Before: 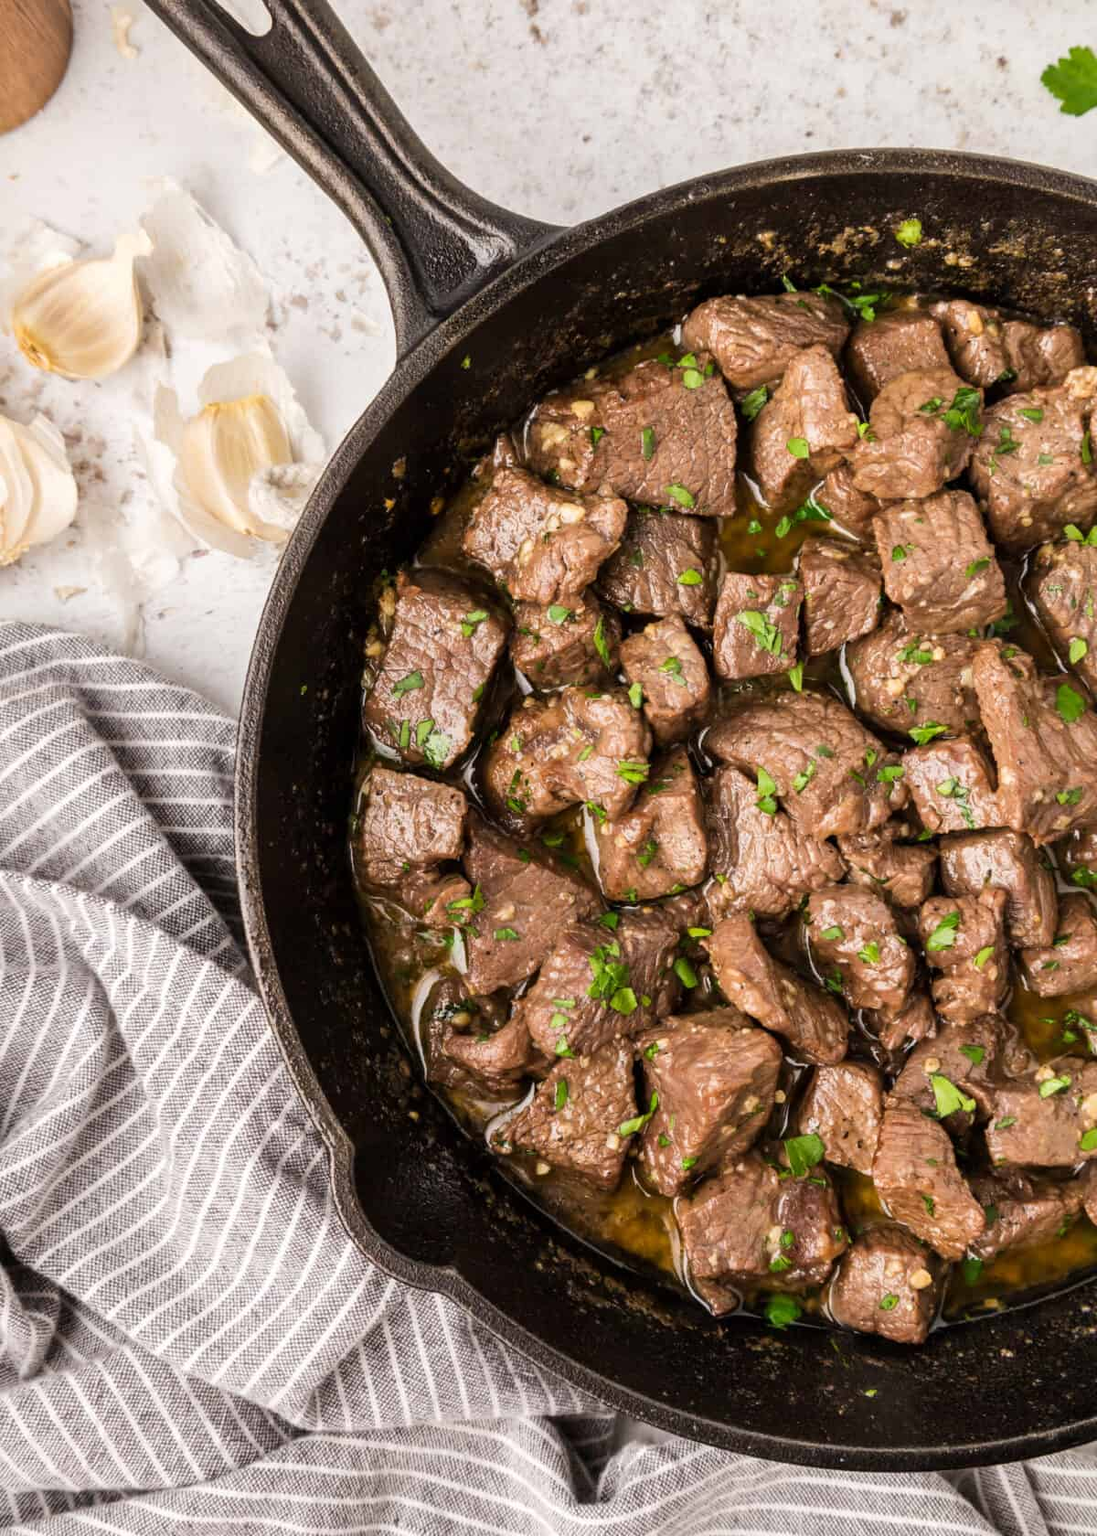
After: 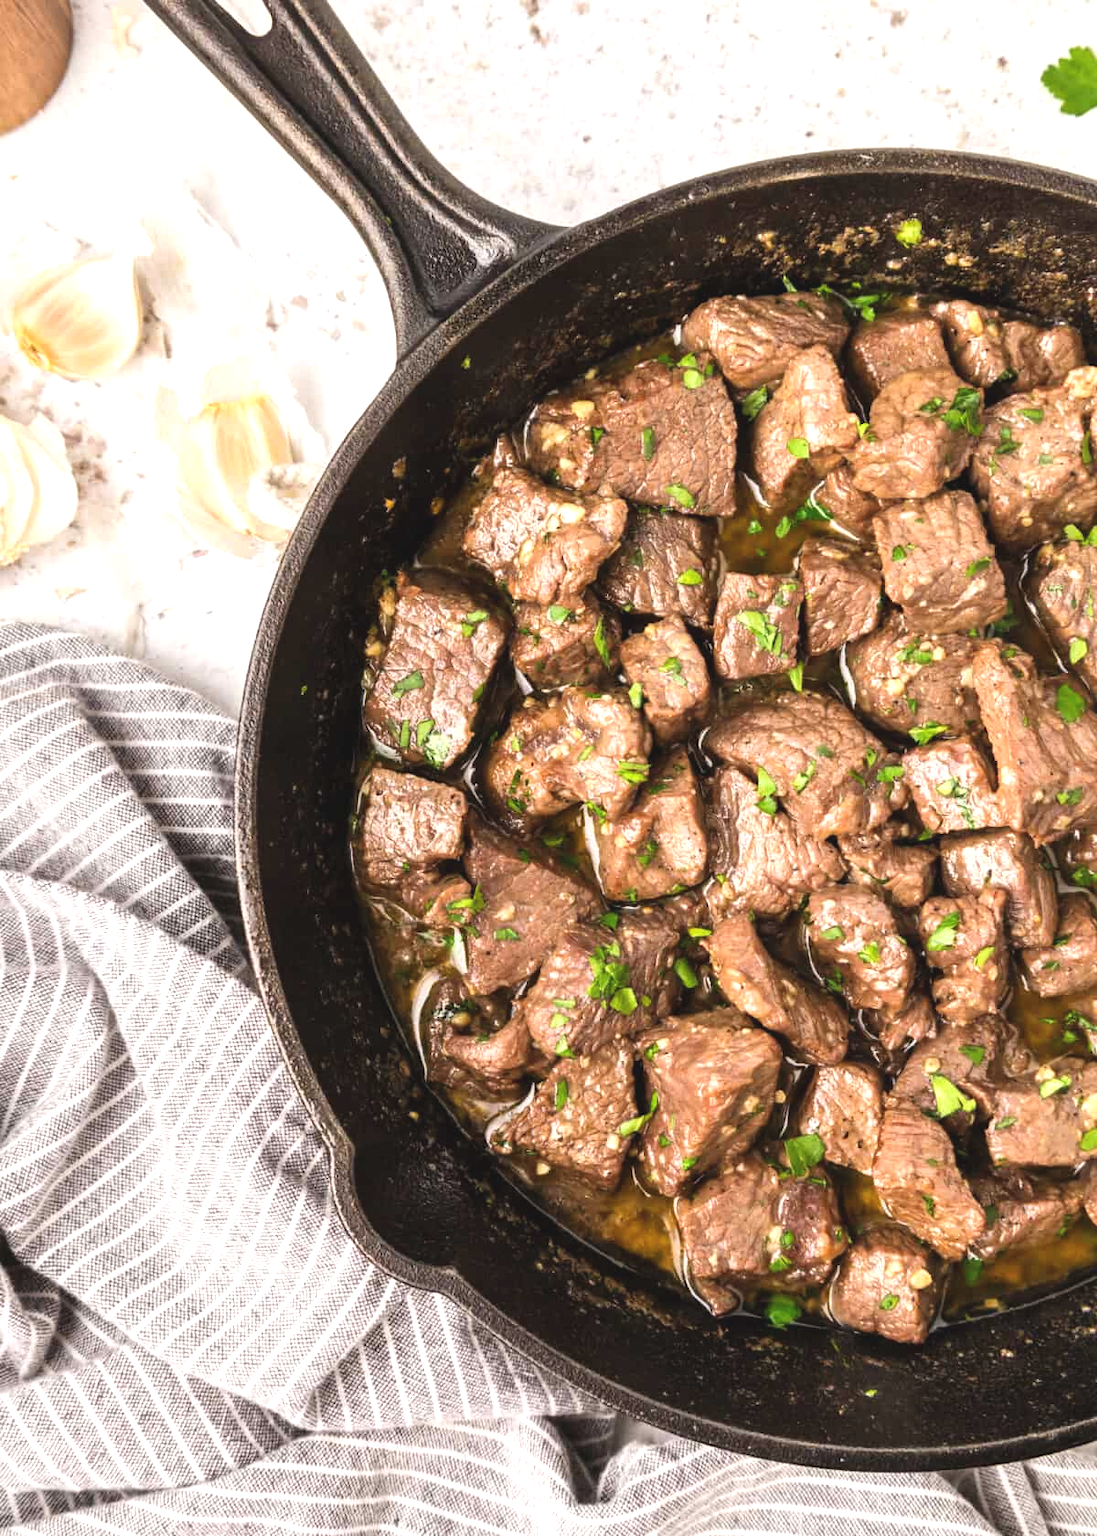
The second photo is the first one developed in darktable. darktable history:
exposure: black level correction -0.005, exposure 0.622 EV, compensate highlight preservation false
